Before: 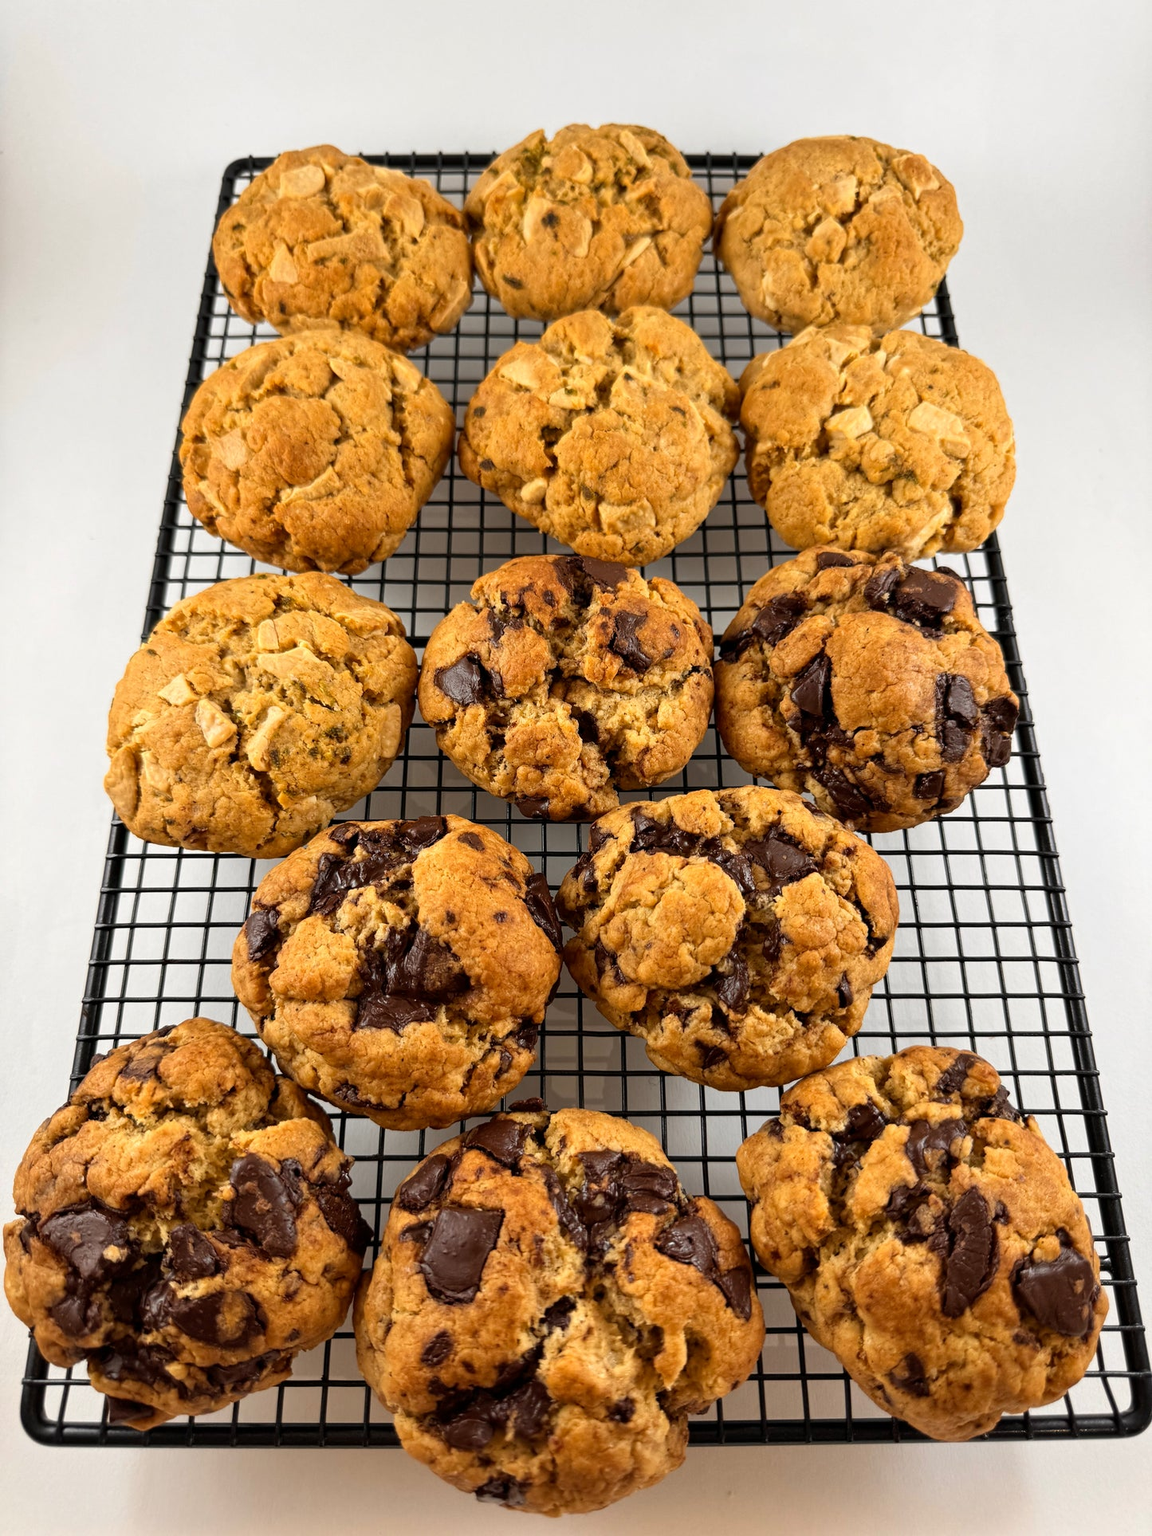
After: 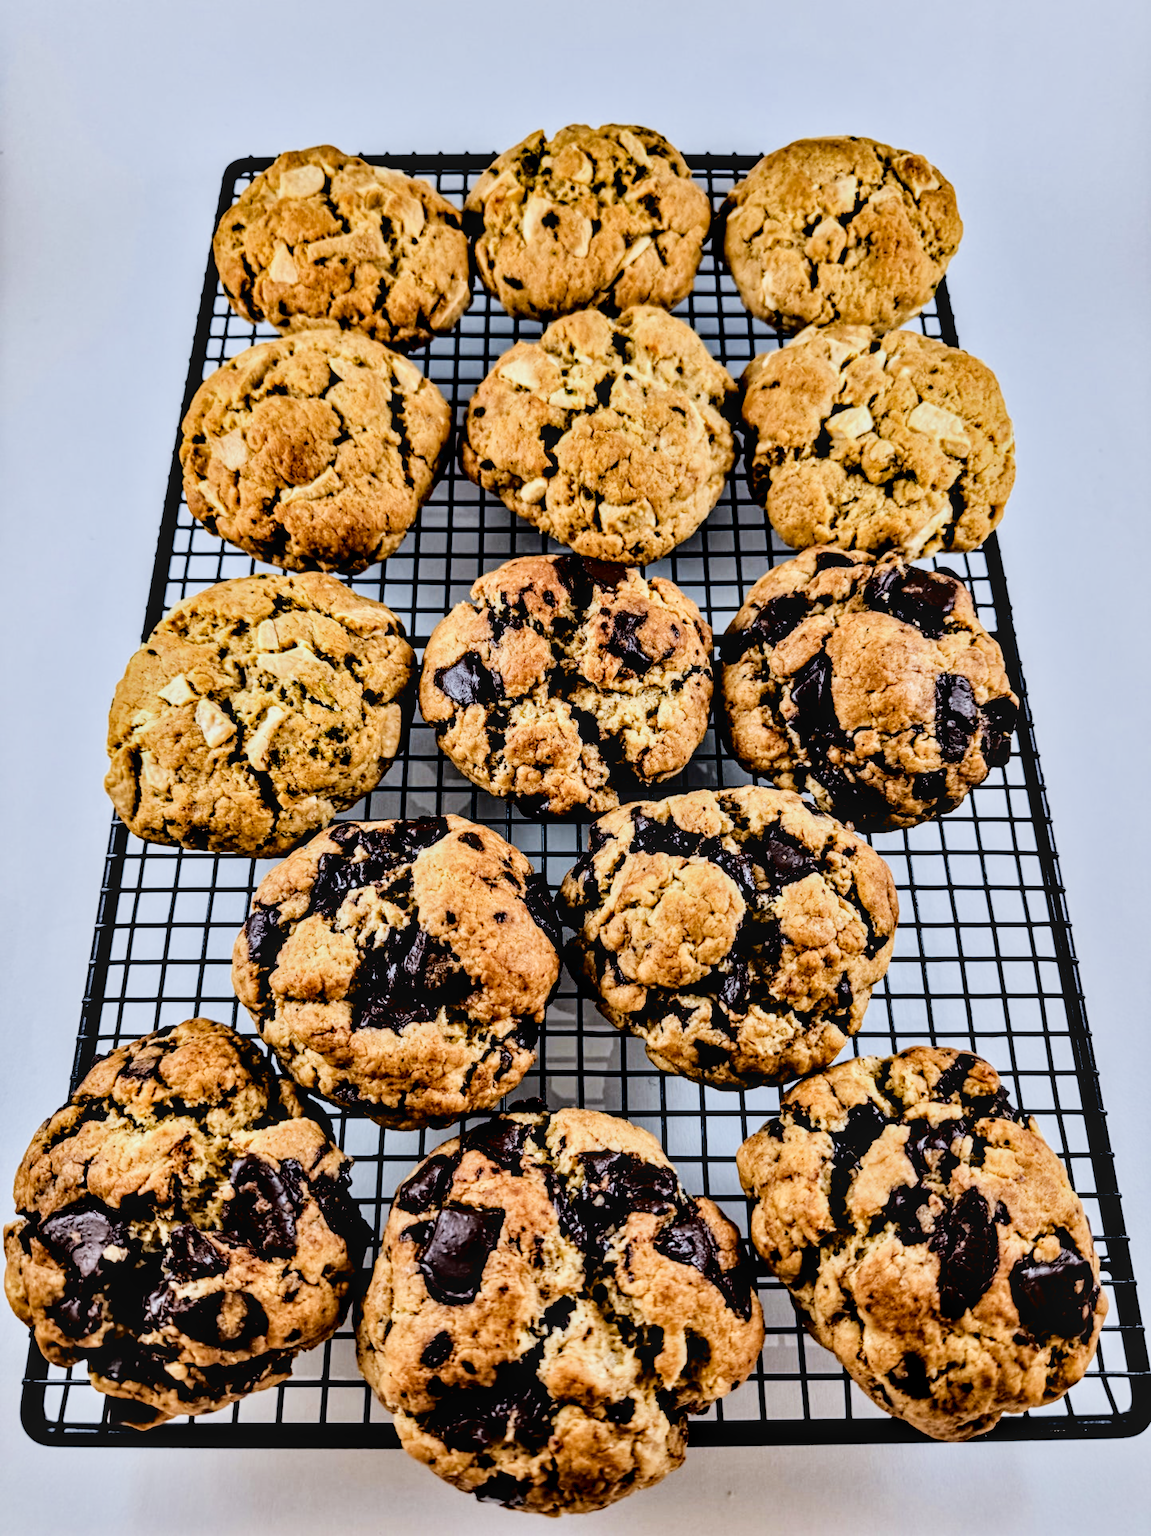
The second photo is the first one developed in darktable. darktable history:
local contrast: on, module defaults
filmic rgb: black relative exposure -9.22 EV, white relative exposure 6.77 EV, hardness 3.07, contrast 1.05
white balance: red 0.948, green 1.02, blue 1.176
fill light: exposure -2 EV, width 8.6
contrast equalizer: octaves 7, y [[0.48, 0.654, 0.731, 0.706, 0.772, 0.382], [0.55 ×6], [0 ×6], [0 ×6], [0 ×6]]
exposure: black level correction 0.001, exposure 0.5 EV, compensate exposure bias true, compensate highlight preservation false
rotate and perspective: crop left 0, crop top 0
